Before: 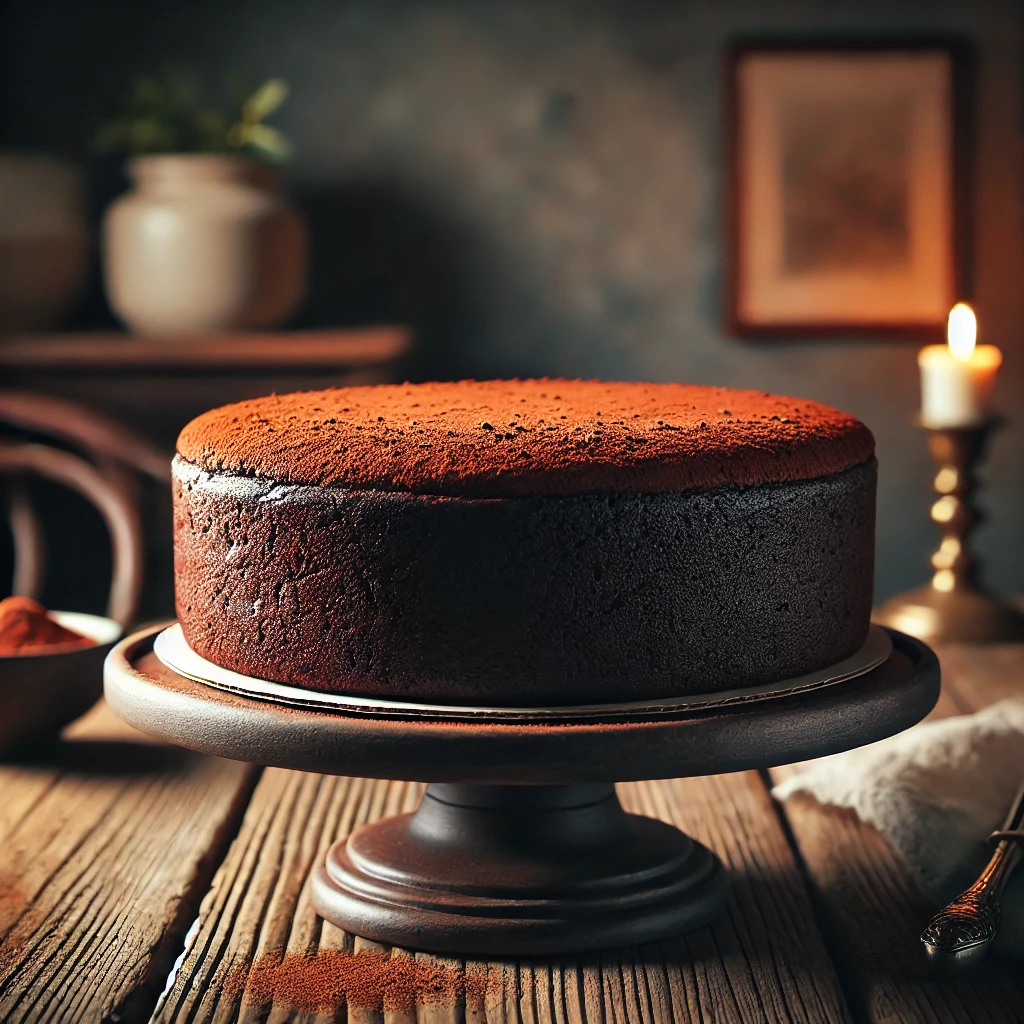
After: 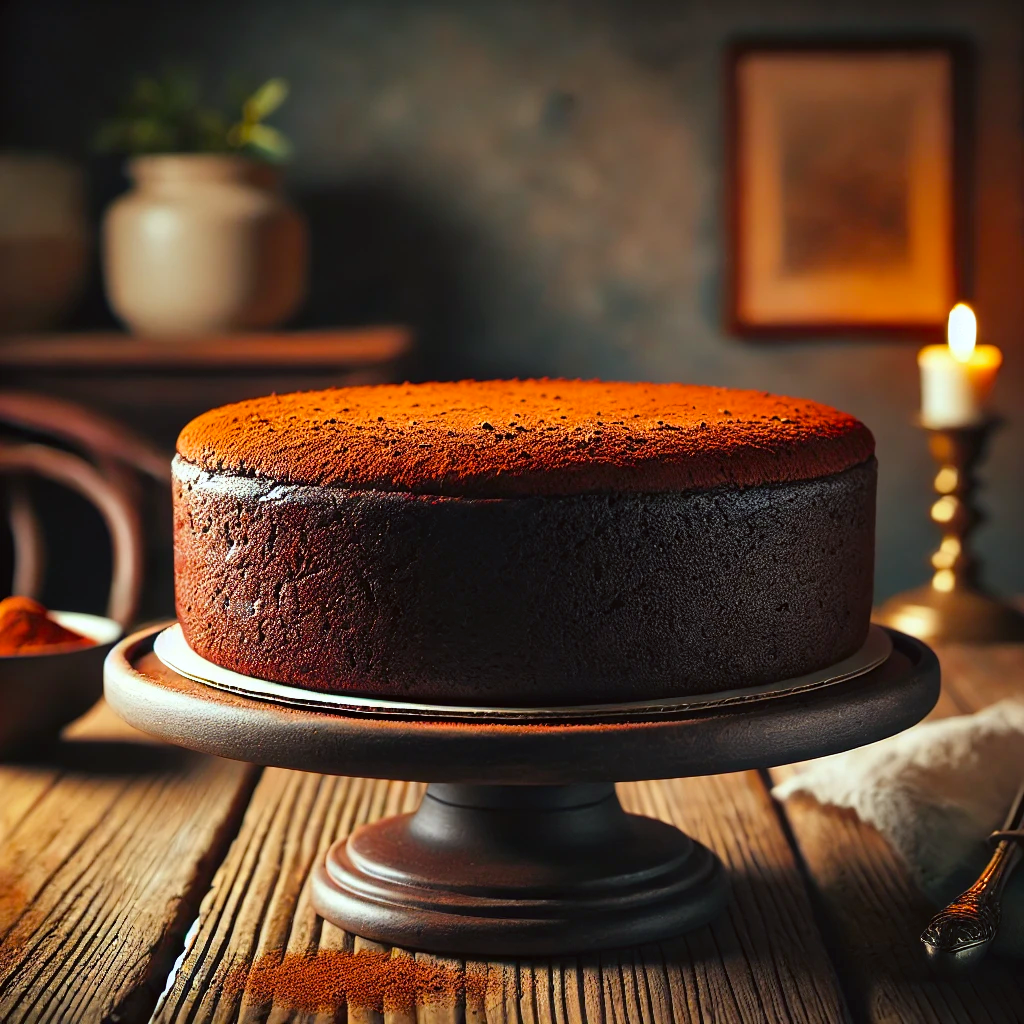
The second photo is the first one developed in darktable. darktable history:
color balance rgb: perceptual saturation grading › global saturation 25%, global vibrance 20%
color correction: highlights a* -2.73, highlights b* -2.09, shadows a* 2.41, shadows b* 2.73
